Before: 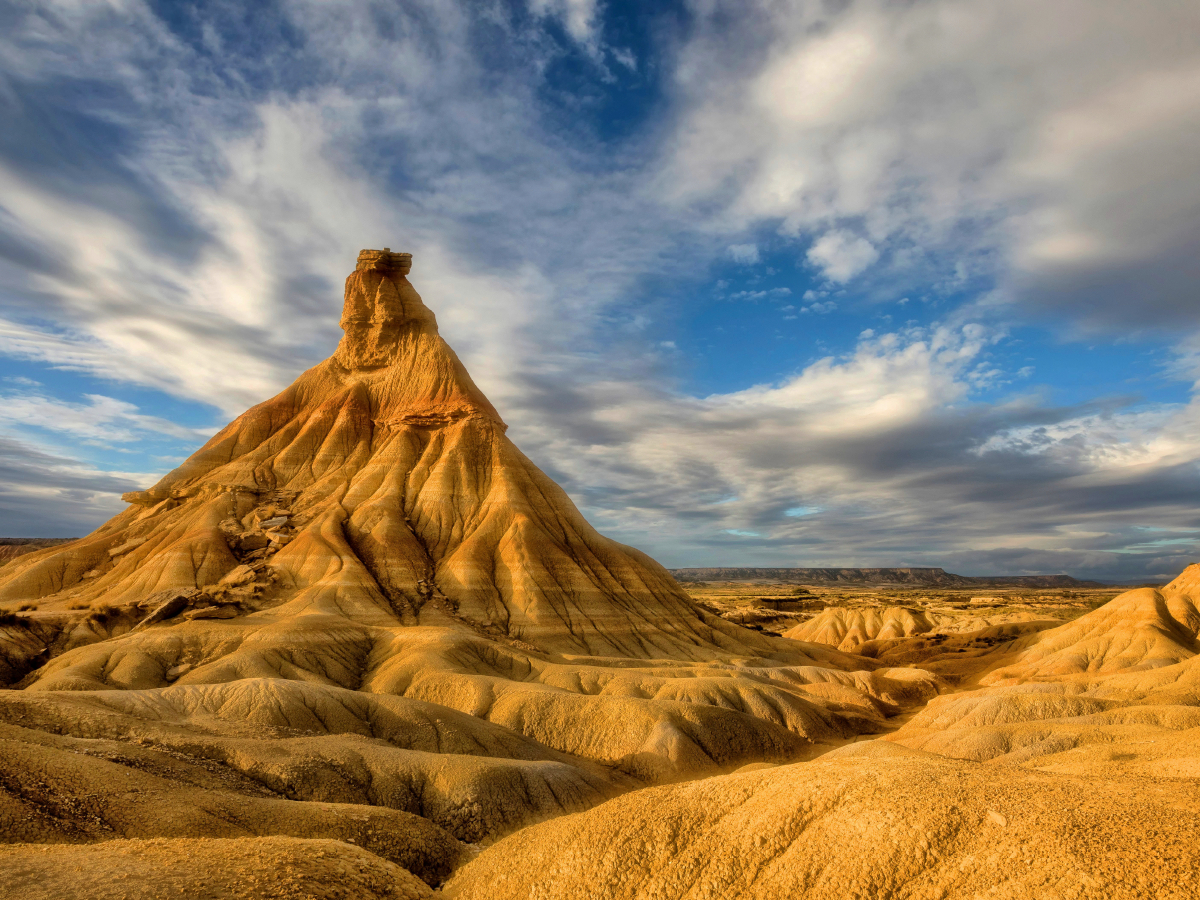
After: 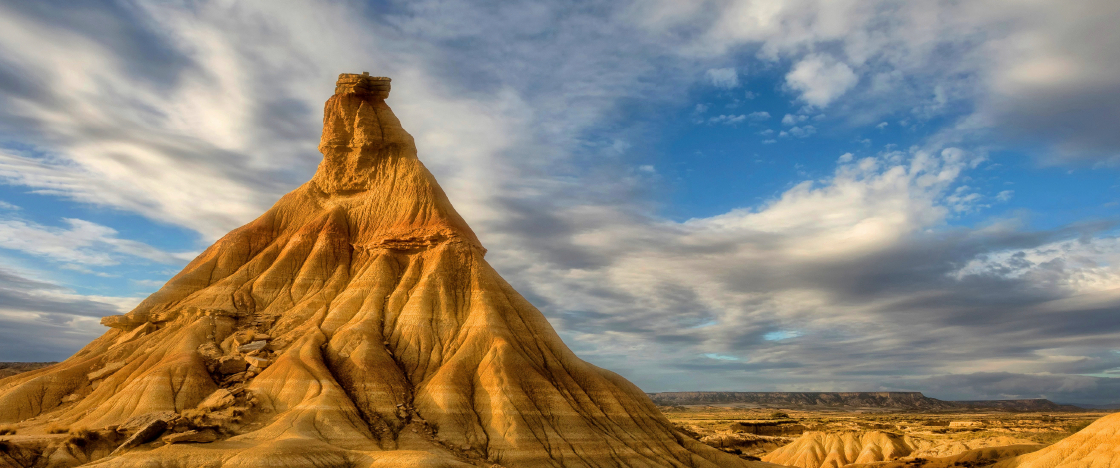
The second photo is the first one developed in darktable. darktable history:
crop: left 1.807%, top 19.663%, right 4.824%, bottom 28.329%
